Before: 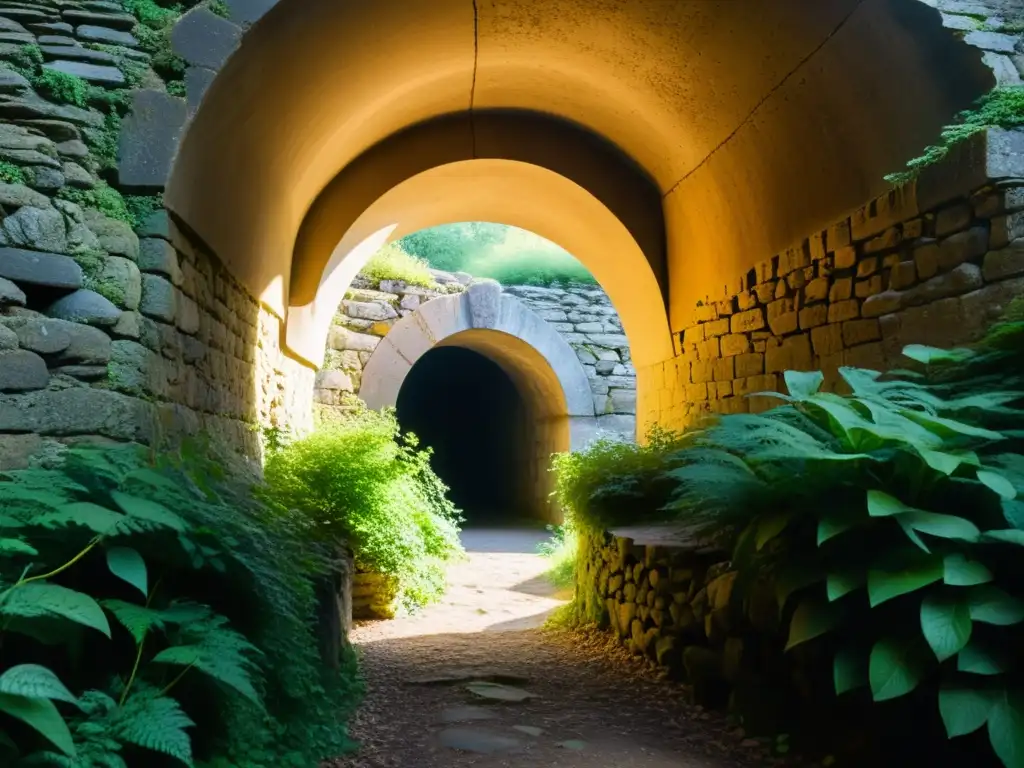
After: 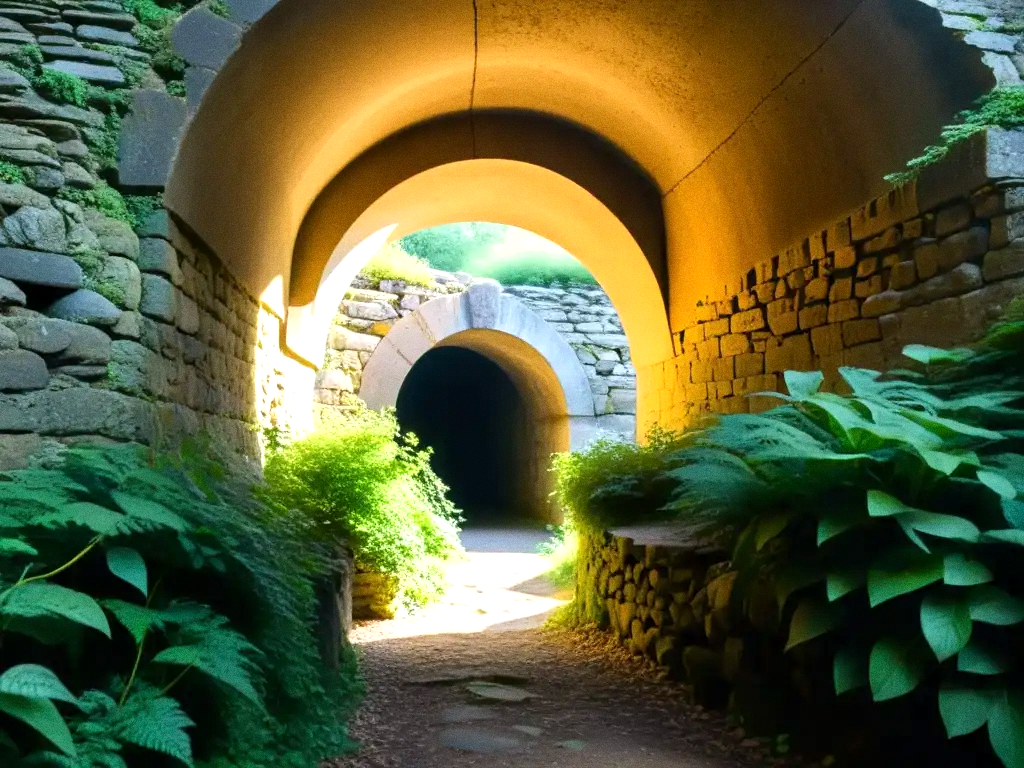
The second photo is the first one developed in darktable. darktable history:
exposure: black level correction 0.001, exposure 0.5 EV, compensate exposure bias true, compensate highlight preservation false
levels: mode automatic, black 0.023%, white 99.97%, levels [0.062, 0.494, 0.925]
grain: on, module defaults
